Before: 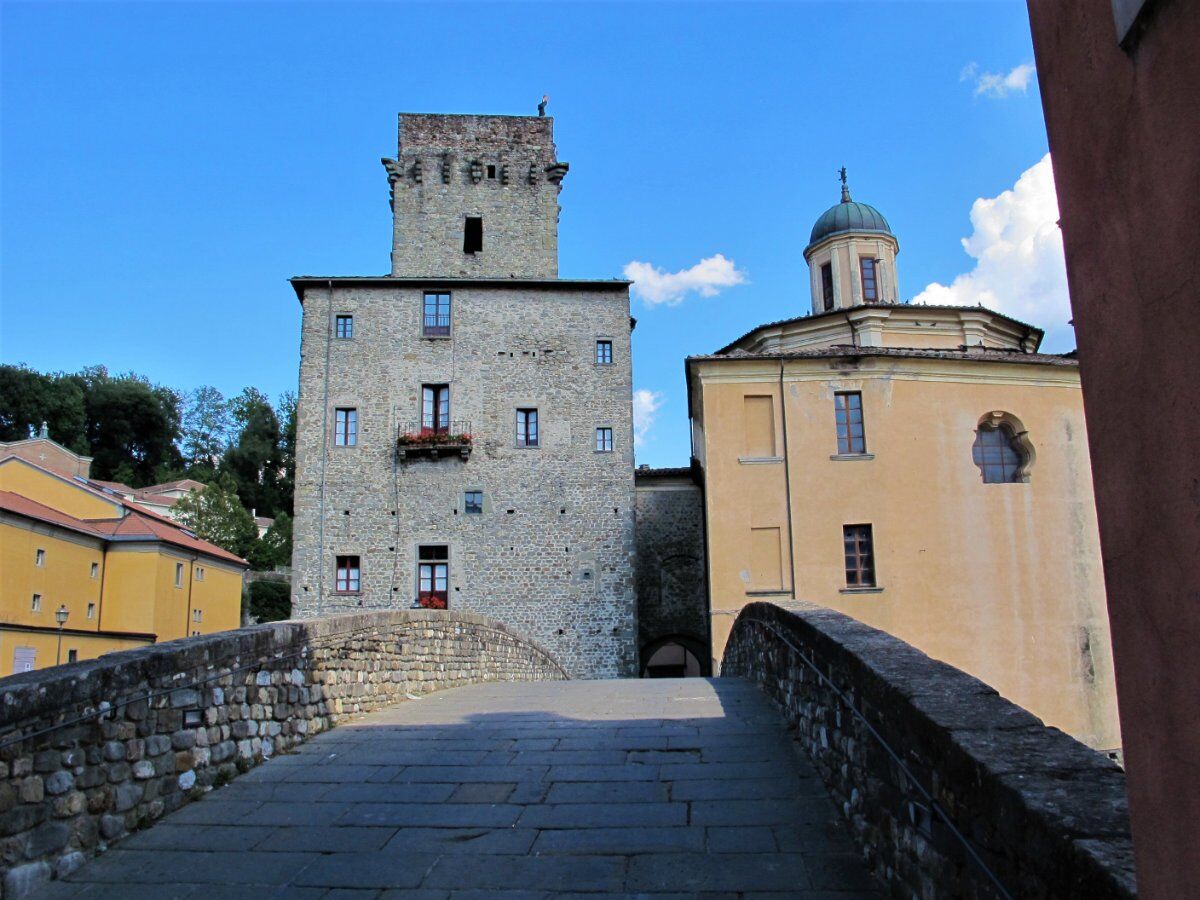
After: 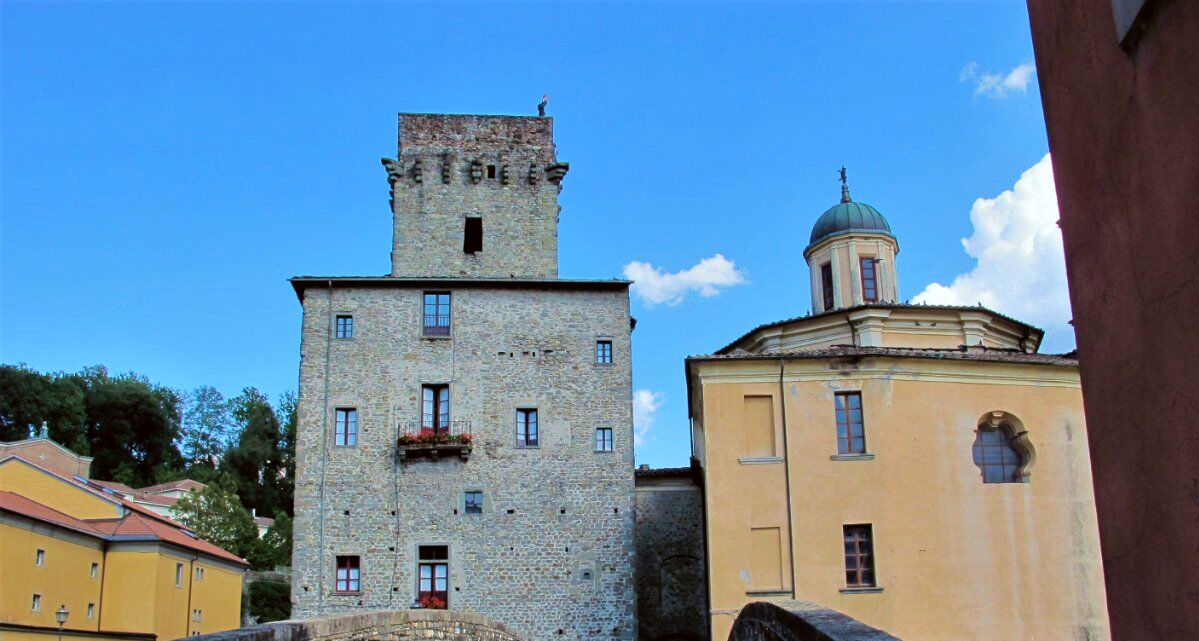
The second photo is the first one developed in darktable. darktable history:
crop: right 0%, bottom 28.755%
color correction: highlights a* -2.97, highlights b* -2.39, shadows a* 2.04, shadows b* 2.83
velvia: strength 26.82%
